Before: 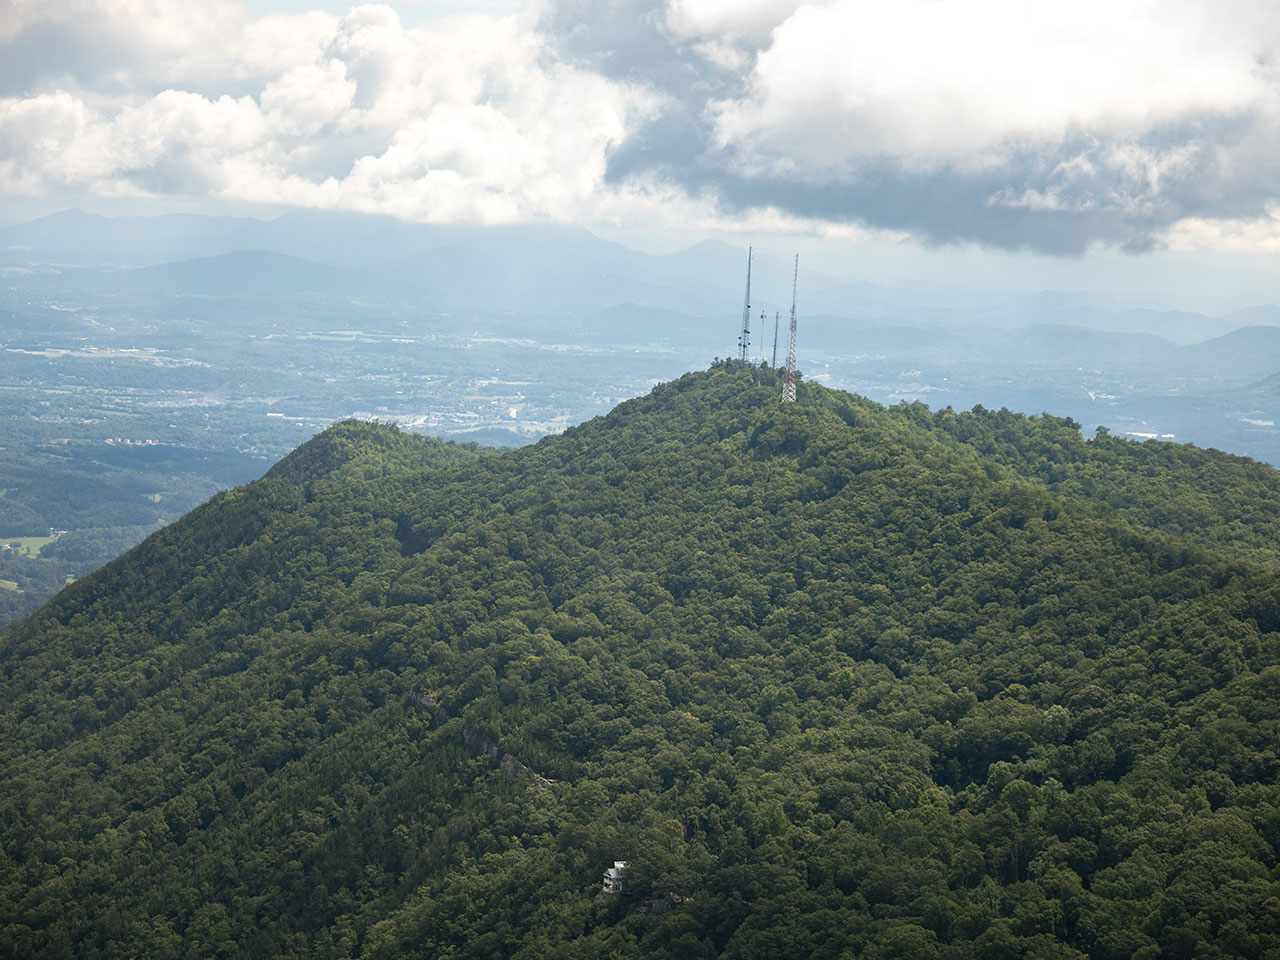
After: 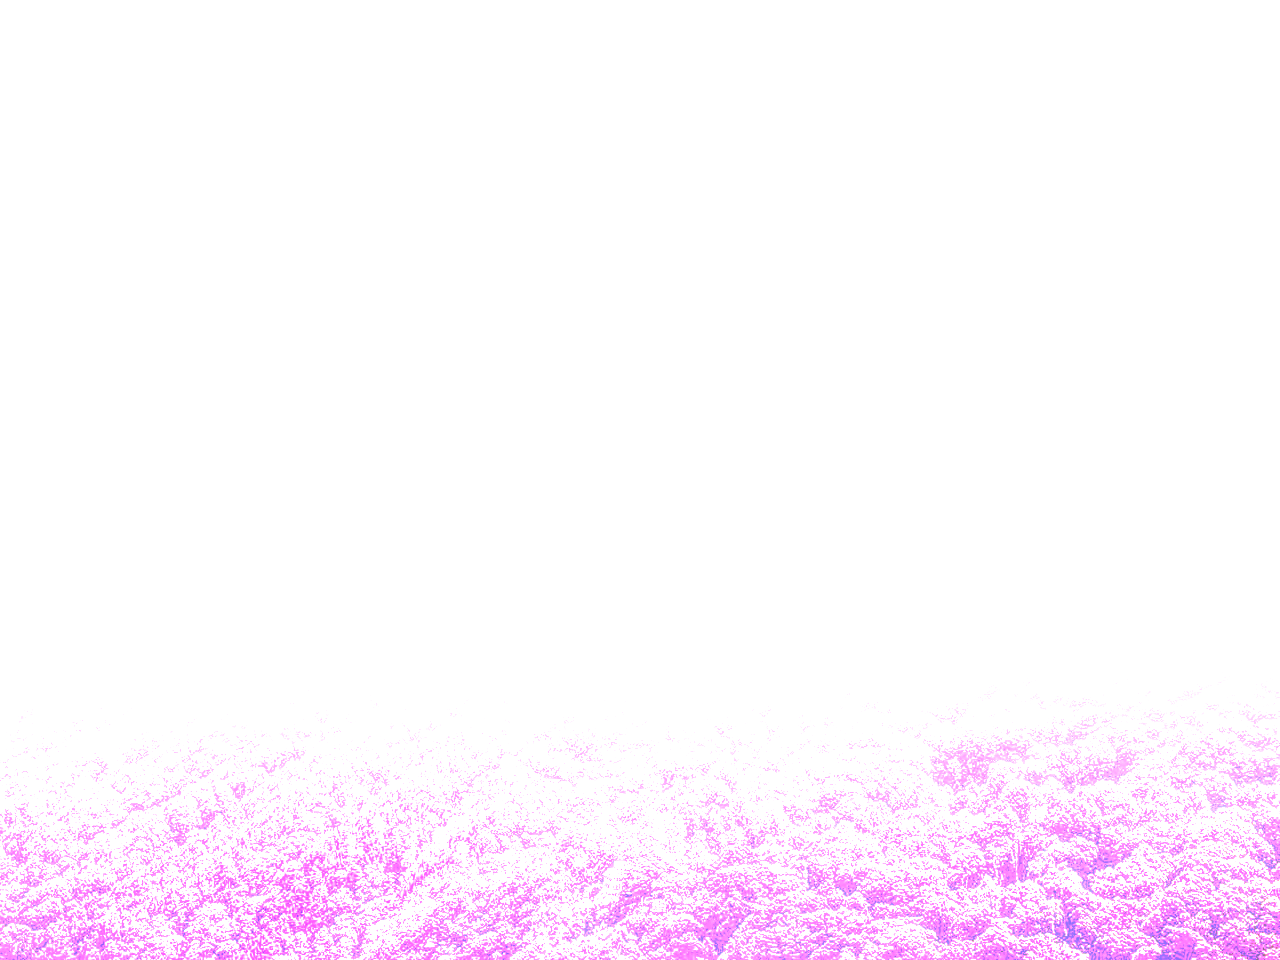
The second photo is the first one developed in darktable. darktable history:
tone equalizer: -8 EV -0.75 EV, -7 EV -0.7 EV, -6 EV -0.6 EV, -5 EV -0.4 EV, -3 EV 0.4 EV, -2 EV 0.6 EV, -1 EV 0.7 EV, +0 EV 0.75 EV, edges refinement/feathering 500, mask exposure compensation -1.57 EV, preserve details no
contrast brightness saturation: brightness -0.52
local contrast: highlights 0%, shadows 0%, detail 133%
tone curve: curves: ch0 [(0, 0) (0.003, 0.031) (0.011, 0.031) (0.025, 0.03) (0.044, 0.035) (0.069, 0.054) (0.1, 0.081) (0.136, 0.11) (0.177, 0.147) (0.224, 0.209) (0.277, 0.283) (0.335, 0.369) (0.399, 0.44) (0.468, 0.517) (0.543, 0.601) (0.623, 0.684) (0.709, 0.766) (0.801, 0.846) (0.898, 0.927) (1, 1)], preserve colors none
sharpen: on, module defaults
white balance: red 8, blue 8
